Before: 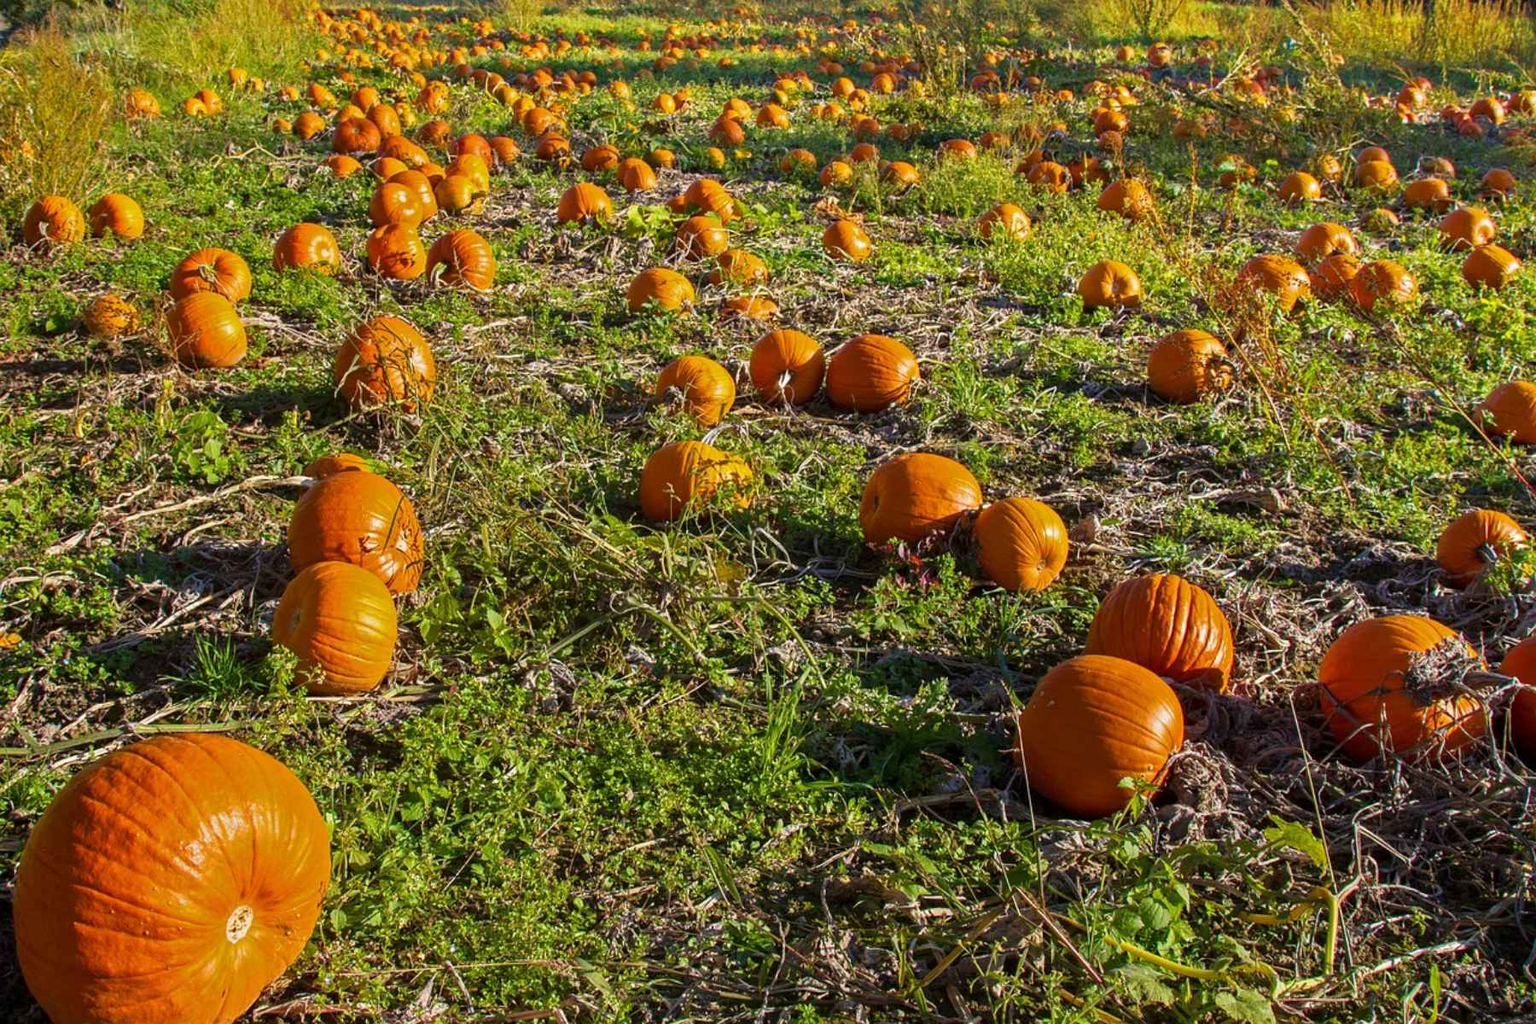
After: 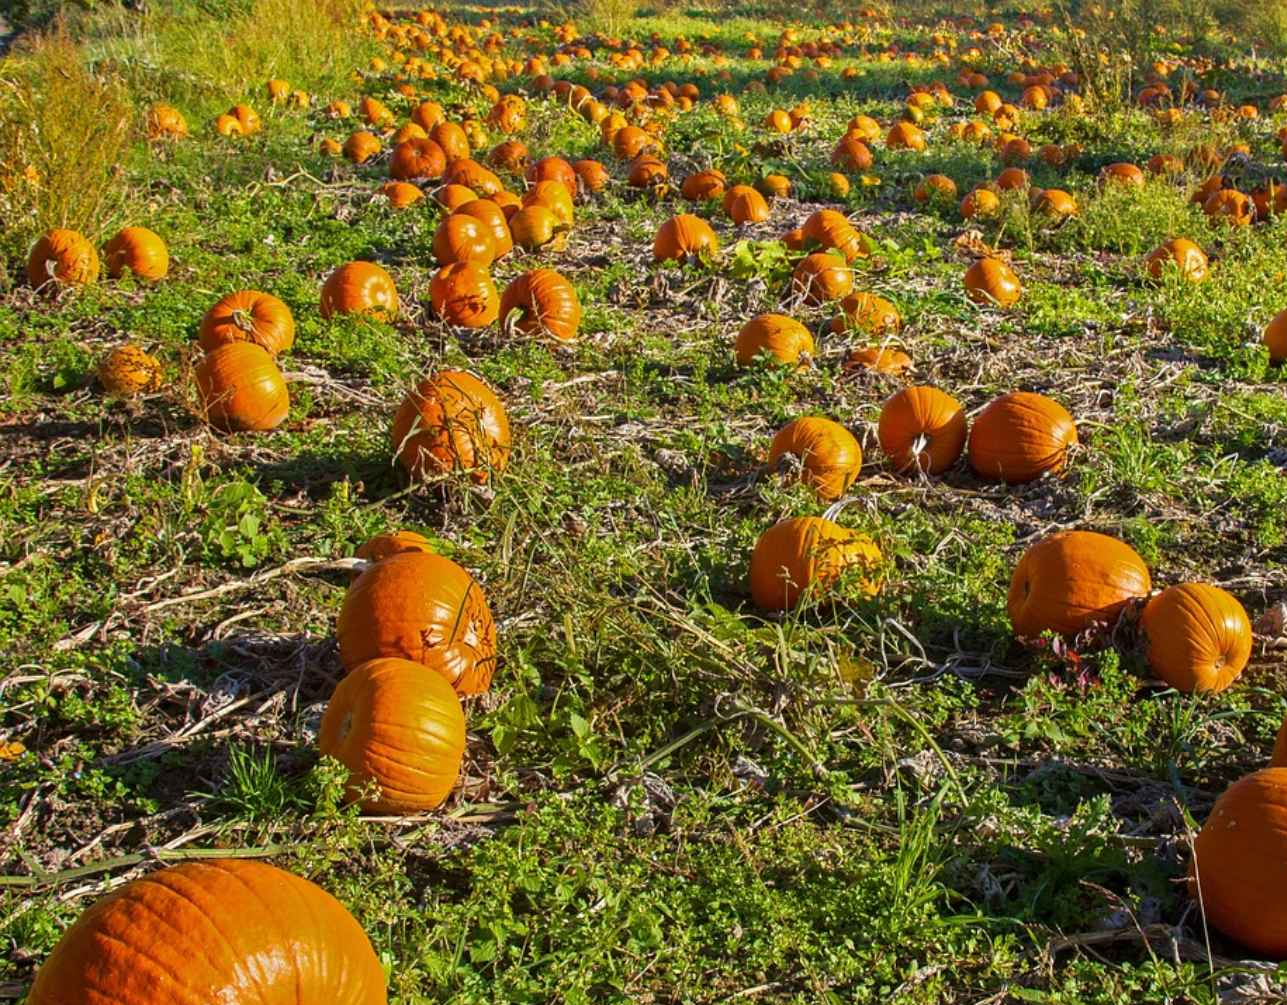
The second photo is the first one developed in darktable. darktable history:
crop: right 28.465%, bottom 16.167%
